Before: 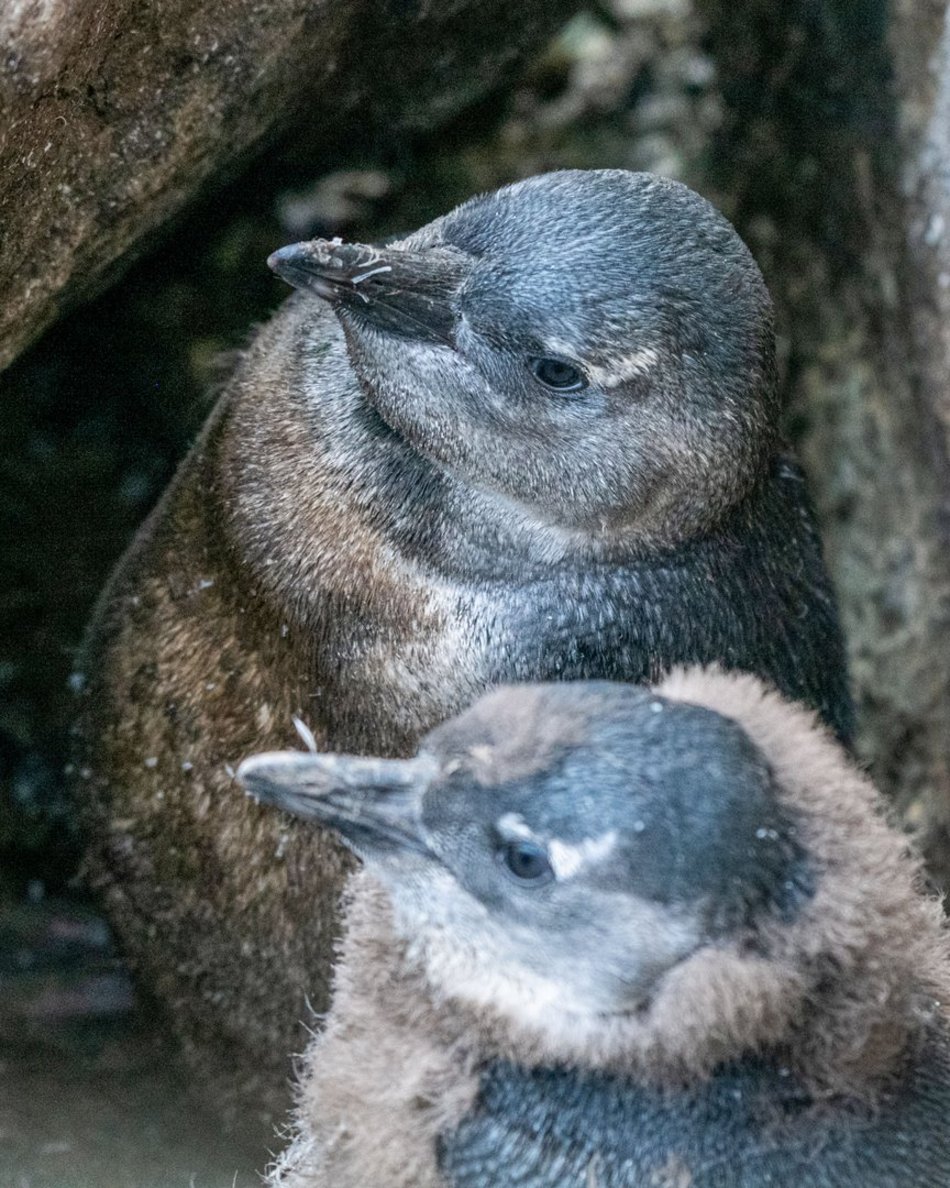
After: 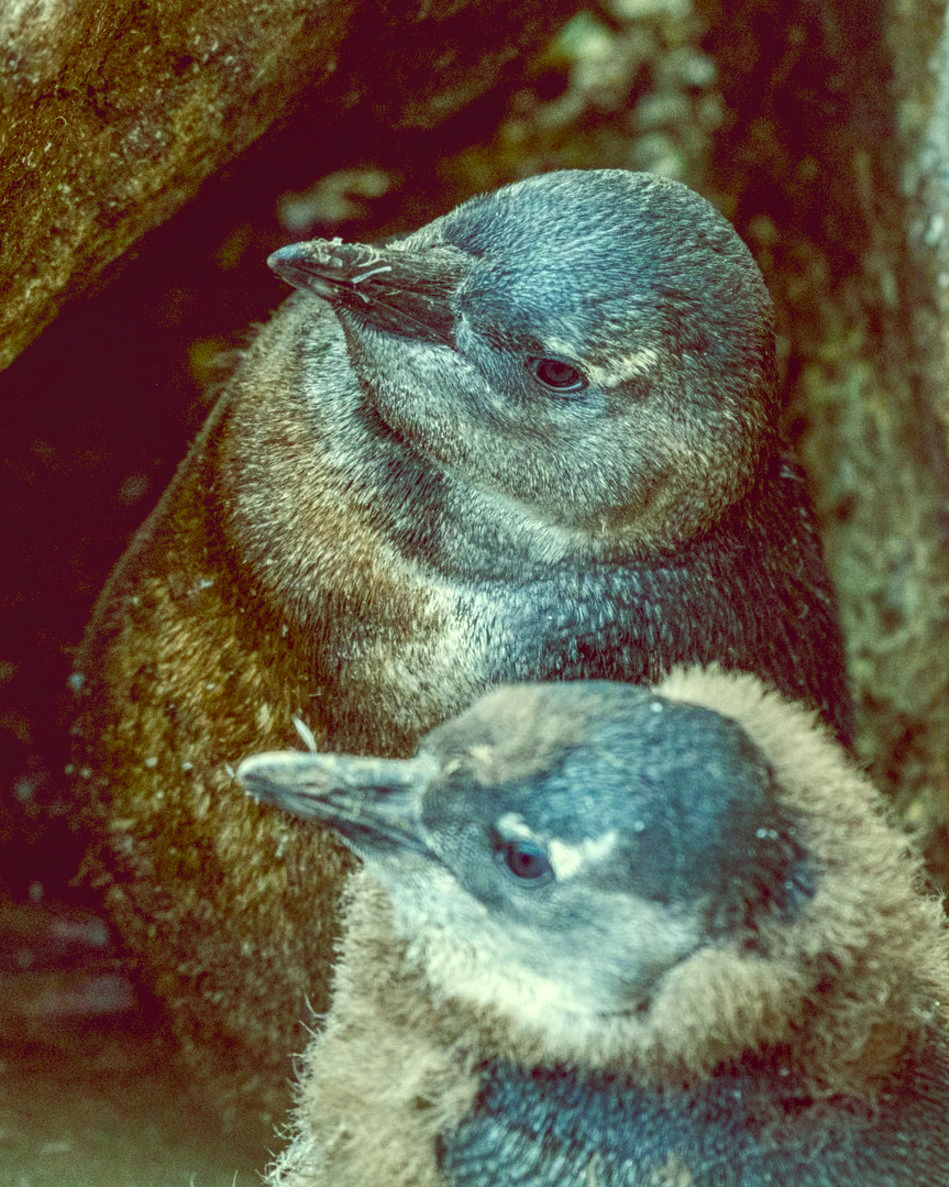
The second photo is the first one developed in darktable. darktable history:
color balance rgb: shadows lift › chroma 3%, shadows lift › hue 280.8°, power › hue 330°, highlights gain › chroma 3%, highlights gain › hue 75.6°, global offset › luminance 1.5%, perceptual saturation grading › global saturation 20%, perceptual saturation grading › highlights -25%, perceptual saturation grading › shadows 50%, global vibrance 30%
local contrast: detail 130%
color balance: lift [1, 1.015, 0.987, 0.985], gamma [1, 0.959, 1.042, 0.958], gain [0.927, 0.938, 1.072, 0.928], contrast 1.5%
